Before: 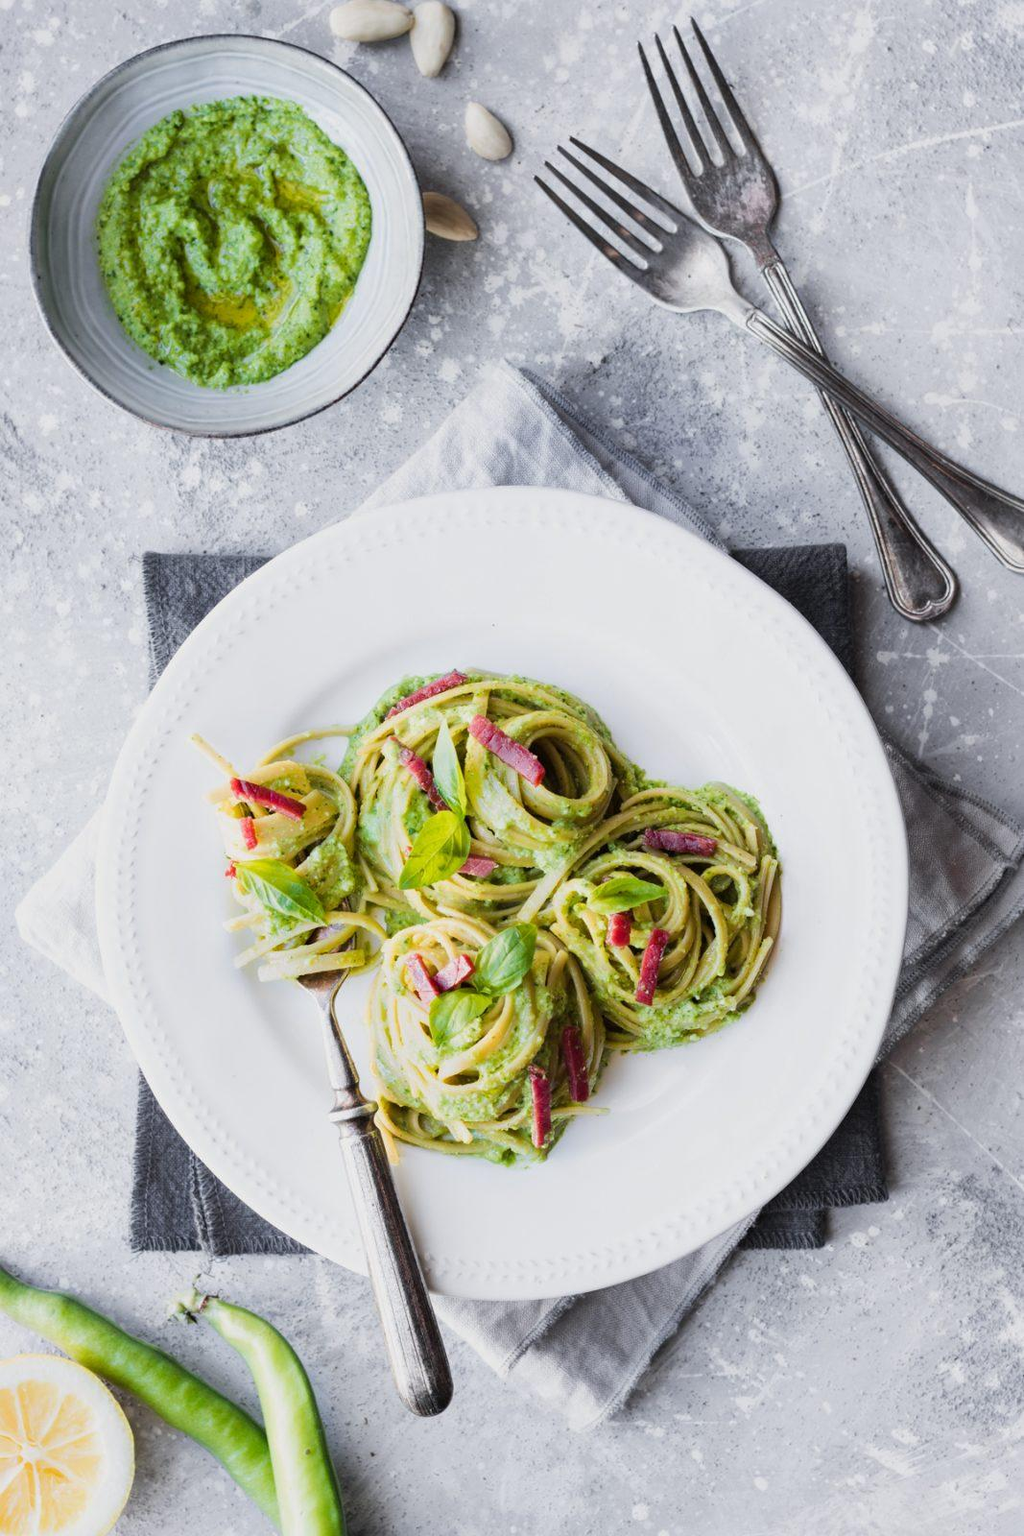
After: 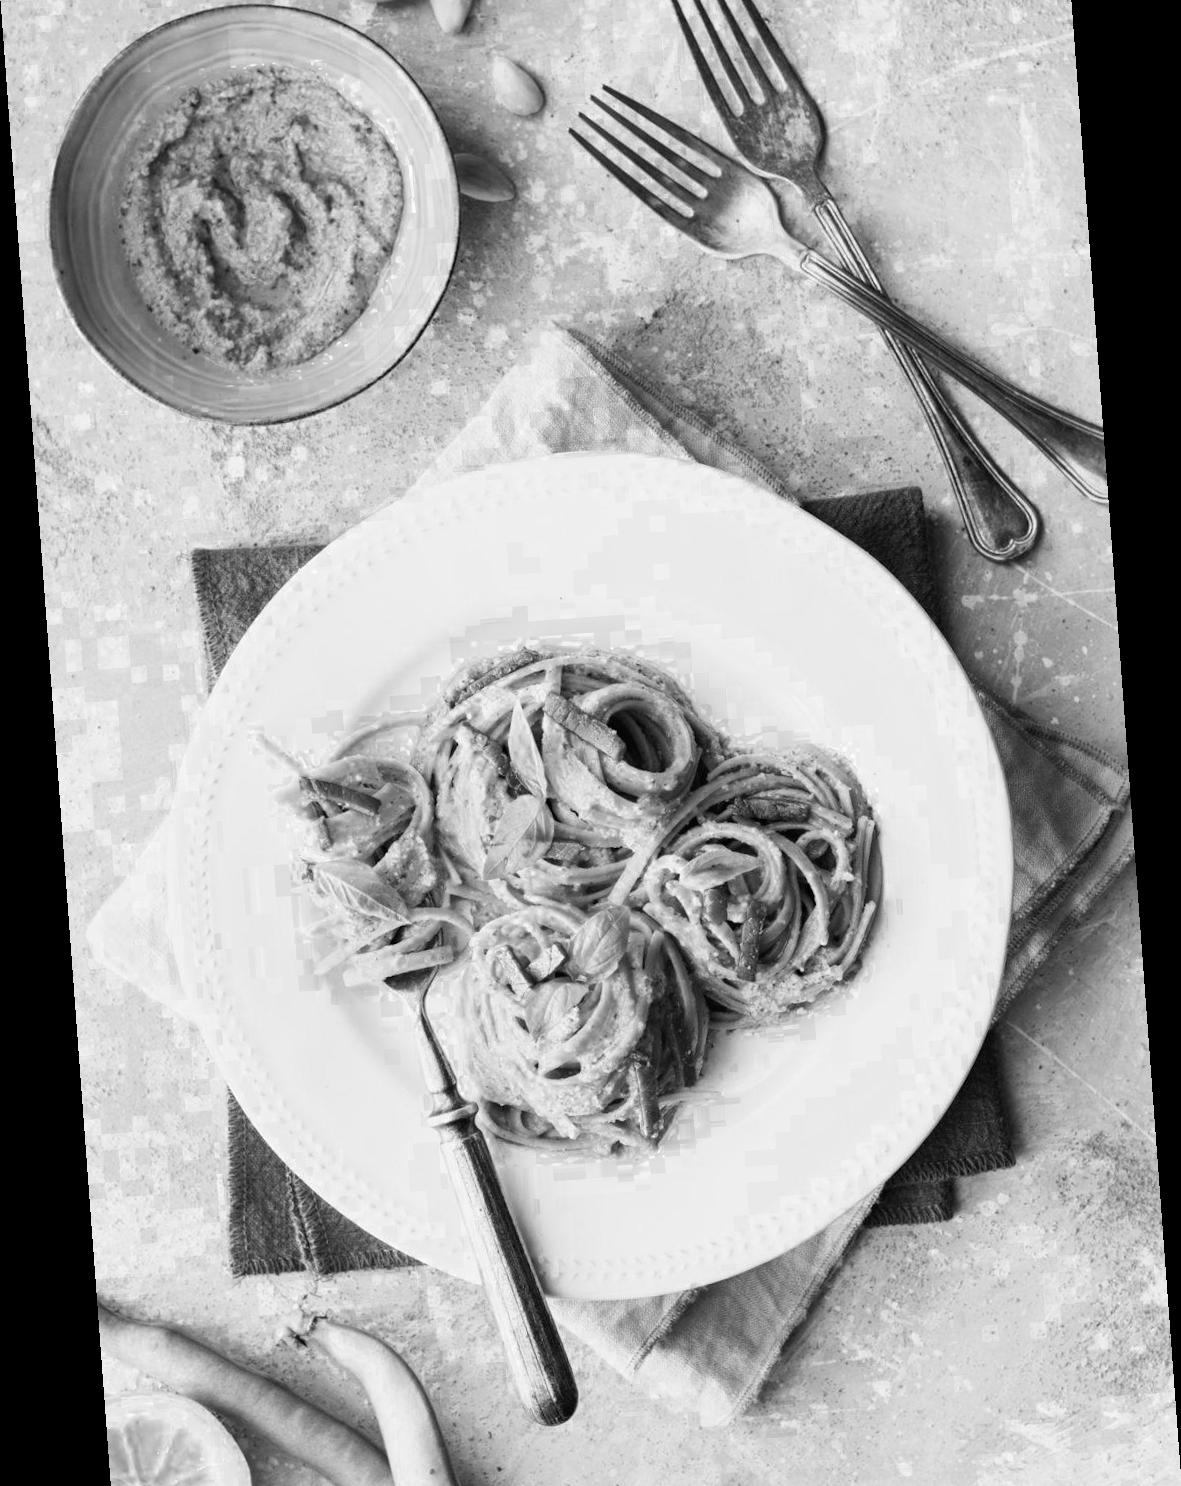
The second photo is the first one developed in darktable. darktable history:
monochrome: on, module defaults
crop and rotate: top 5.609%, bottom 5.609%
color zones: curves: ch0 [(0.002, 0.589) (0.107, 0.484) (0.146, 0.249) (0.217, 0.352) (0.309, 0.525) (0.39, 0.404) (0.455, 0.169) (0.597, 0.055) (0.724, 0.212) (0.775, 0.691) (0.869, 0.571) (1, 0.587)]; ch1 [(0, 0) (0.143, 0) (0.286, 0) (0.429, 0) (0.571, 0) (0.714, 0) (0.857, 0)]
rotate and perspective: rotation -4.25°, automatic cropping off
rgb curve: curves: ch0 [(0, 0) (0.078, 0.051) (0.929, 0.956) (1, 1)], compensate middle gray true
